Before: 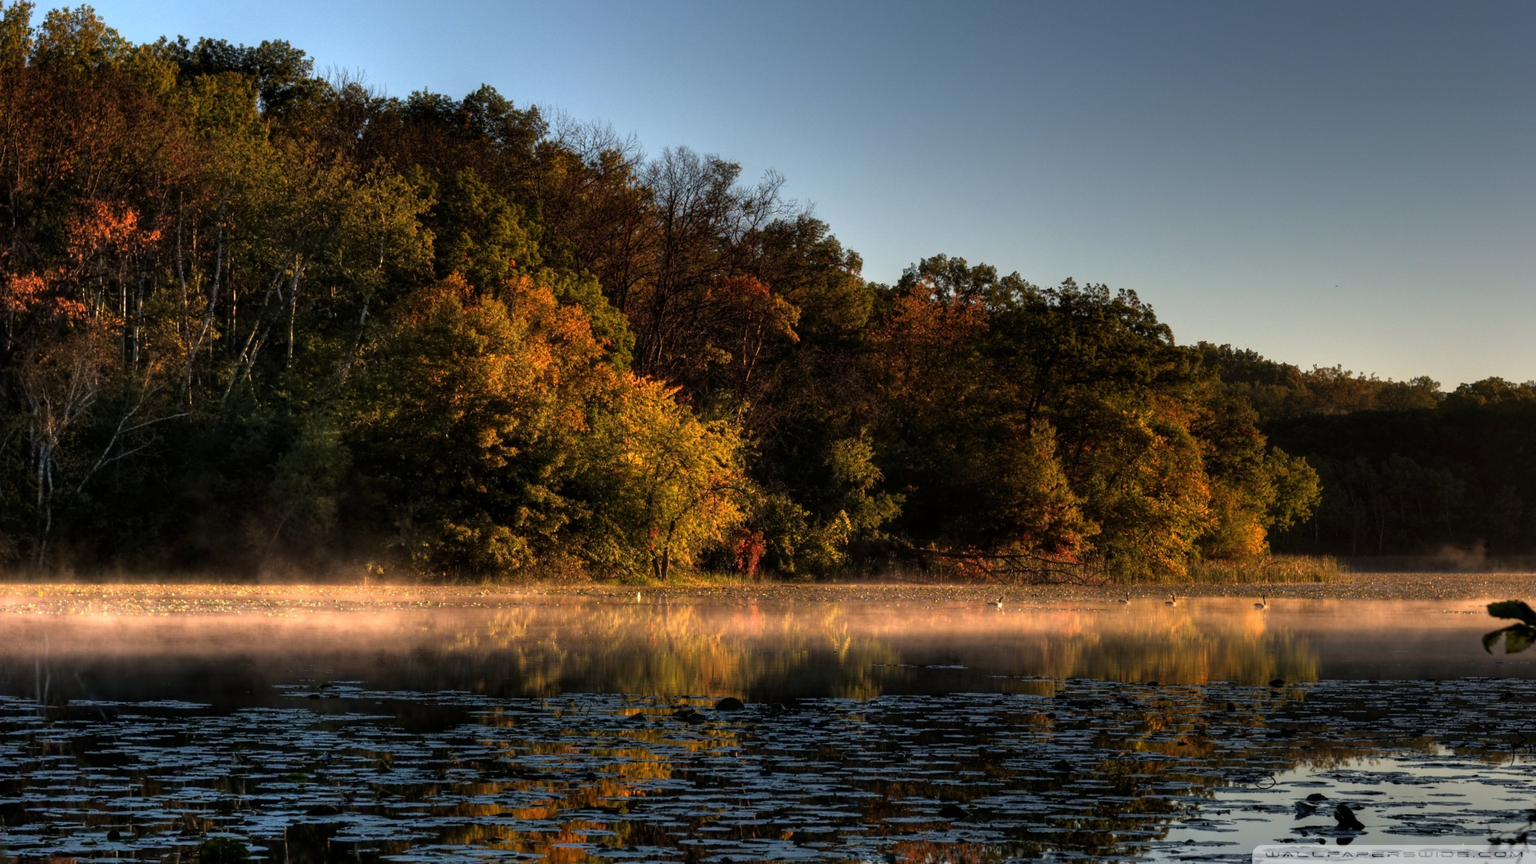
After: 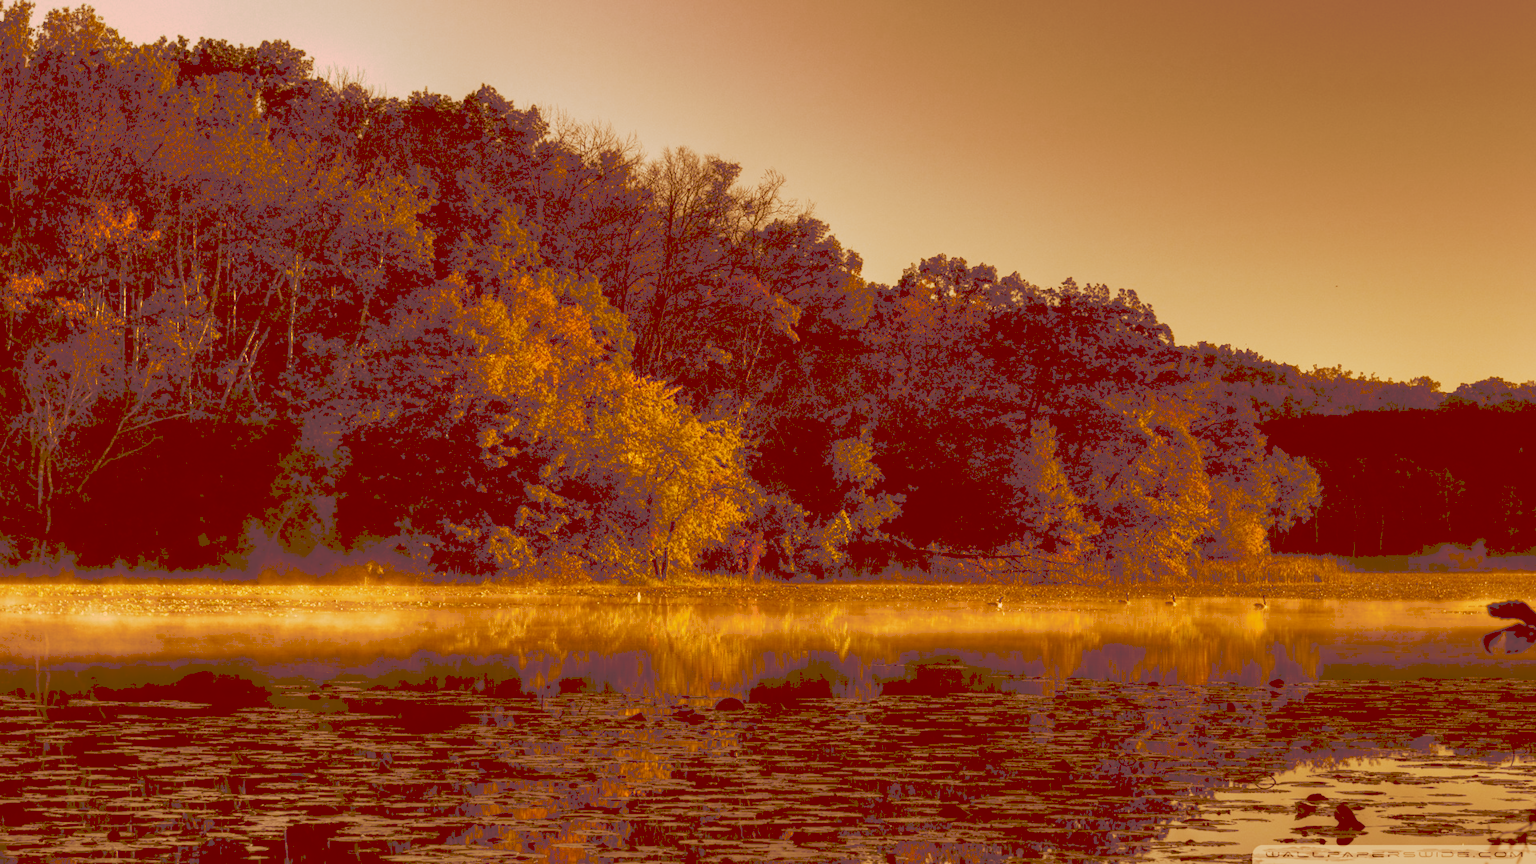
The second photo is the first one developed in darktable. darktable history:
tone curve: curves: ch0 [(0, 0) (0.003, 0.277) (0.011, 0.277) (0.025, 0.279) (0.044, 0.282) (0.069, 0.286) (0.1, 0.289) (0.136, 0.294) (0.177, 0.318) (0.224, 0.345) (0.277, 0.379) (0.335, 0.425) (0.399, 0.481) (0.468, 0.542) (0.543, 0.594) (0.623, 0.662) (0.709, 0.731) (0.801, 0.792) (0.898, 0.851) (1, 1)], preserve colors none
color look up table: target L [93.98, 82.45, 83.33, 79.95, 73.05, 59.9, 60.88, 41.02, 26.42, 15.73, 87.89, 83.14, 82.41, 76.34, 69, 58.24, 54.42, 52.77, 38.58, 35.72, 29.5, 16.08, 11.24, 95.76, 84.92, 85.97, 65.71, 76.08, 56.05, 59.71, 49.65, 73.84, 48.6, 61.3, 37.9, 35.01, 44.6, 23.47, 20.66, 13.81, 90.53, 91.58, 79.36, 82.57, 72.14, 57.02, 61.67, 51.62, 33.46], target a [14.15, -21.17, -17.49, -2.23, -5.724, -5.522, 16.84, 6.585, 30.2, 37.81, 14.11, 17.35, 15.7, 33.98, 34.08, 56, 72.49, 37.58, 46.36, 67.15, 47.62, 57.31, 48.13, 15.81, 23.4, 22.85, 51.83, 37.64, 71.43, 32.67, 28.92, 35.48, 62.75, 35.08, 58.57, 34.02, 54.63, 34.09, 56.65, 52.92, 14.39, -0.051, 4.908, 14.83, 15.58, 9.443, 26.73, 25.64, 23.82], target b [50.52, 62.34, 103.86, 51.93, 93.03, 74.37, 104.17, 70.31, 45.32, 26.96, 82.19, 70.35, 46.3, 42.05, 115.95, 99.71, 92.95, 90.27, 65.94, 61.35, 50.64, 27.53, 19.23, 24.93, 22.73, 15.18, 24.45, 7.718, 29.95, 30, 59.47, 0.671, 51.52, 4.43, 42.09, 59.62, 4.487, 40.19, 34.92, 23.51, 26.84, 23.69, 28.37, 12.81, 39.25, 44.65, 20.94, 33.34, 57.2], num patches 49
